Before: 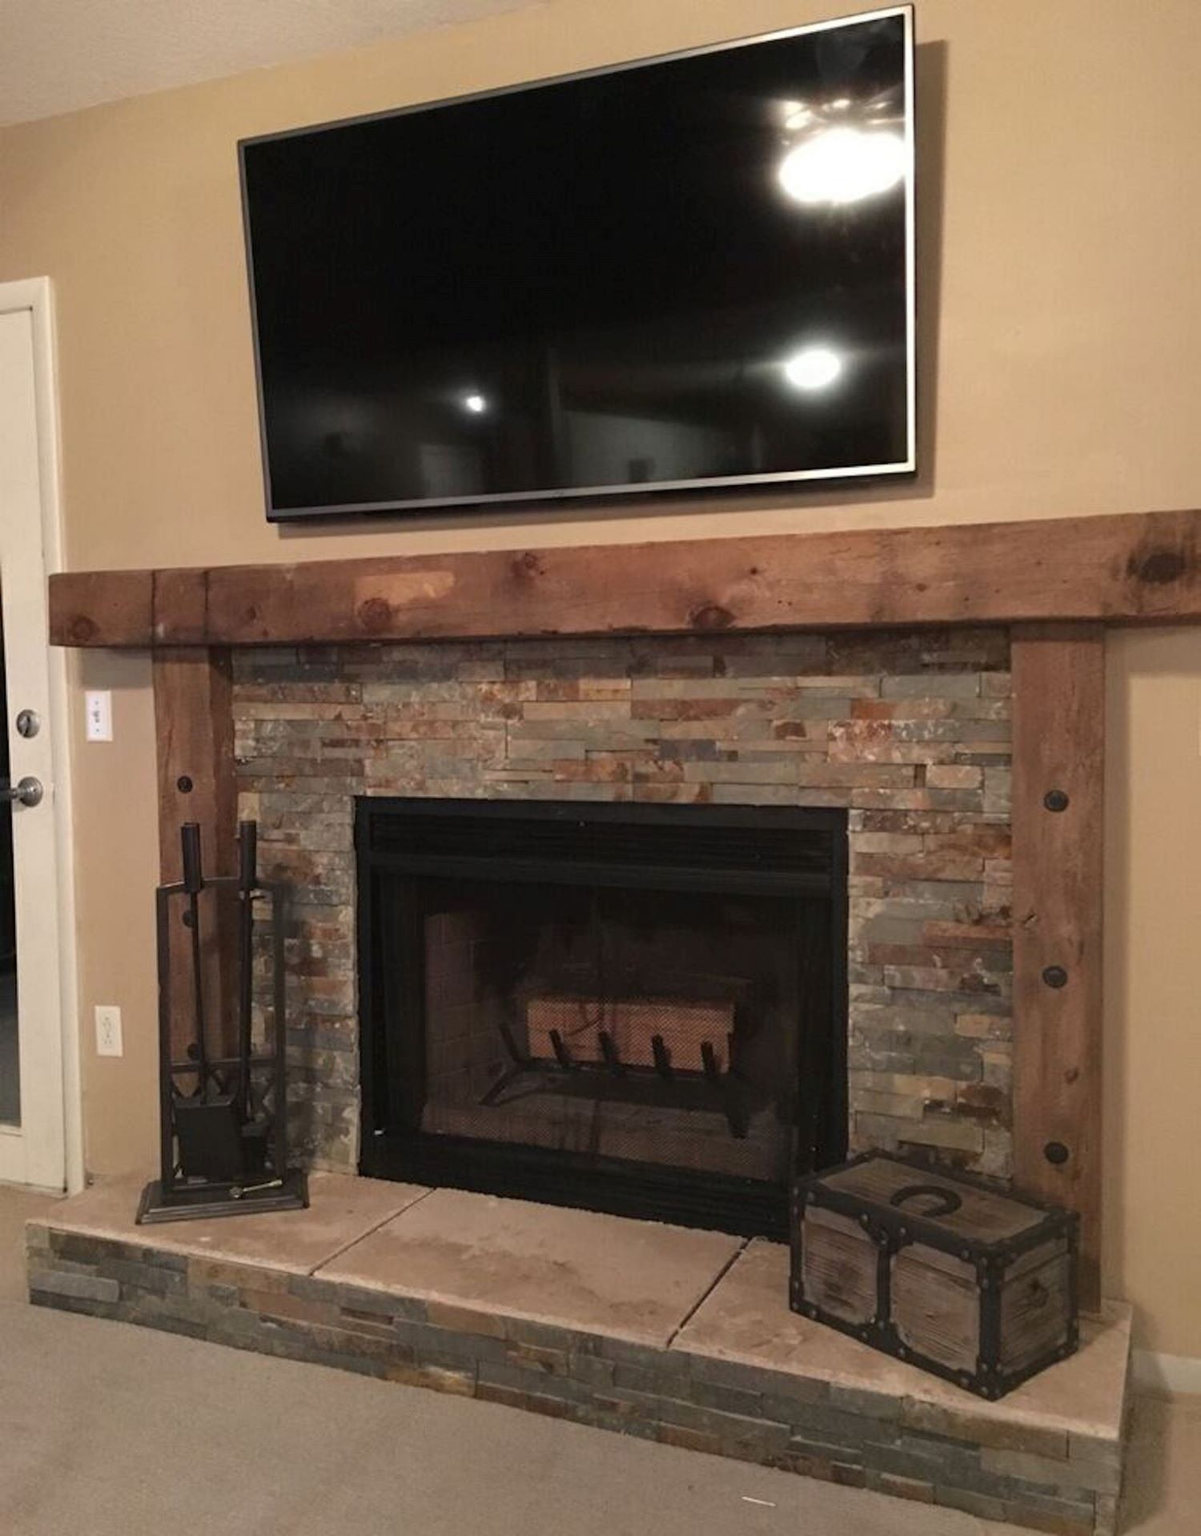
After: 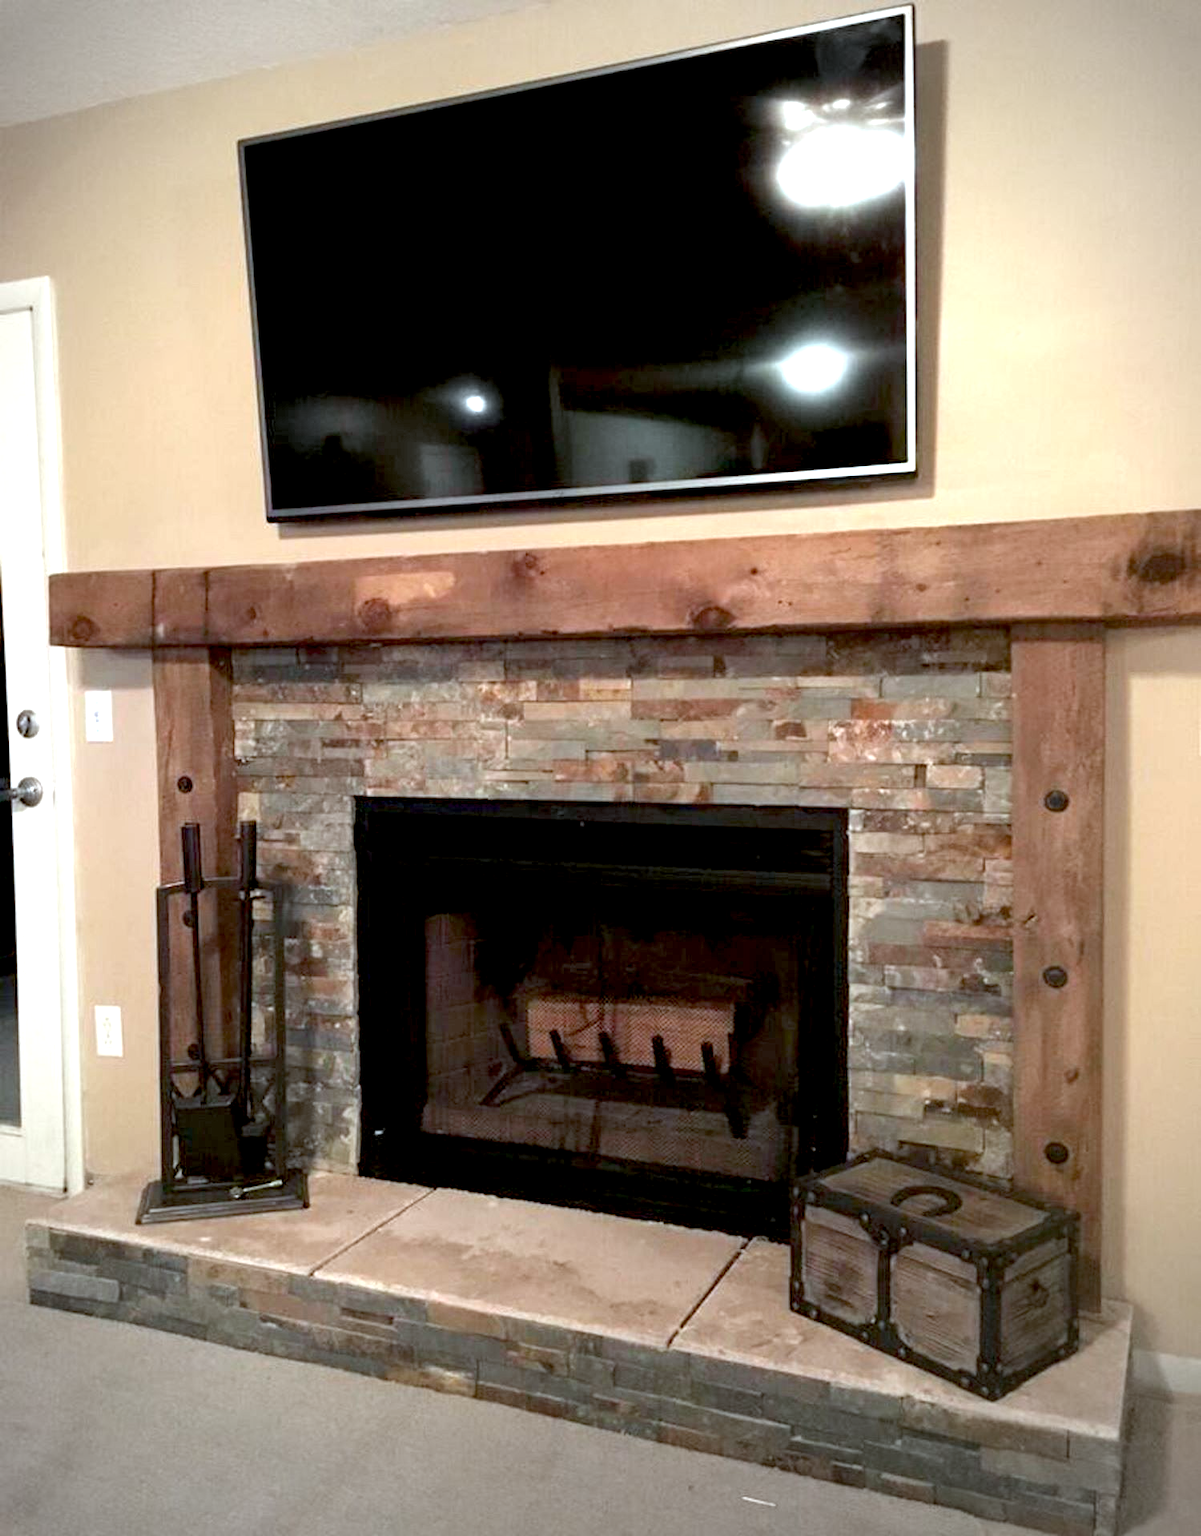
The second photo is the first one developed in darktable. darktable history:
color balance rgb: linear chroma grading › global chroma 1.5%, linear chroma grading › mid-tones -1%, perceptual saturation grading › global saturation -3%, perceptual saturation grading › shadows -2%
exposure: black level correction 0.011, exposure 1.088 EV, compensate exposure bias true, compensate highlight preservation false
vignetting: width/height ratio 1.094
color calibration: illuminant F (fluorescent), F source F9 (Cool White Deluxe 4150 K) – high CRI, x 0.374, y 0.373, temperature 4158.34 K
